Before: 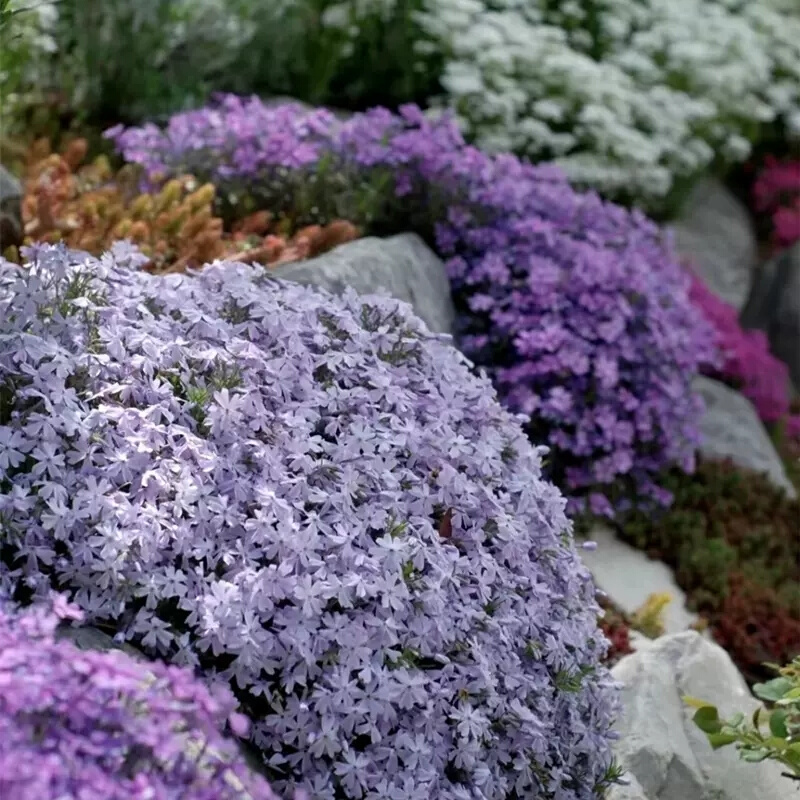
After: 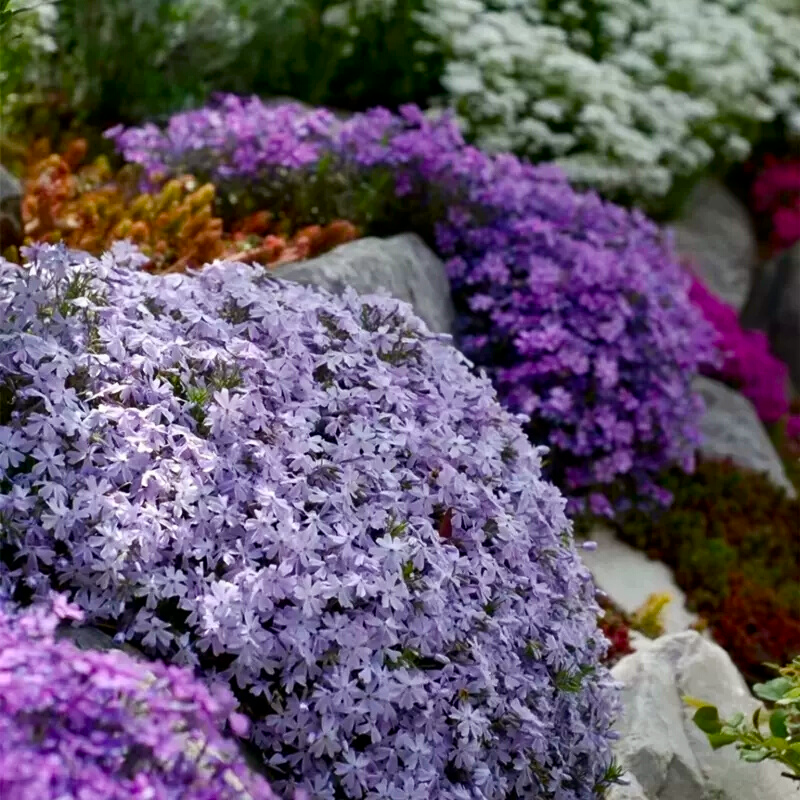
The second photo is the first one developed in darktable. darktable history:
color balance rgb: shadows lift › hue 86.81°, power › chroma 0.677%, power › hue 60°, perceptual saturation grading › global saturation 0.441%, perceptual saturation grading › highlights -9.525%, perceptual saturation grading › mid-tones 18.793%, perceptual saturation grading › shadows 28.971%, global vibrance 20%
contrast brightness saturation: contrast 0.128, brightness -0.06, saturation 0.157
